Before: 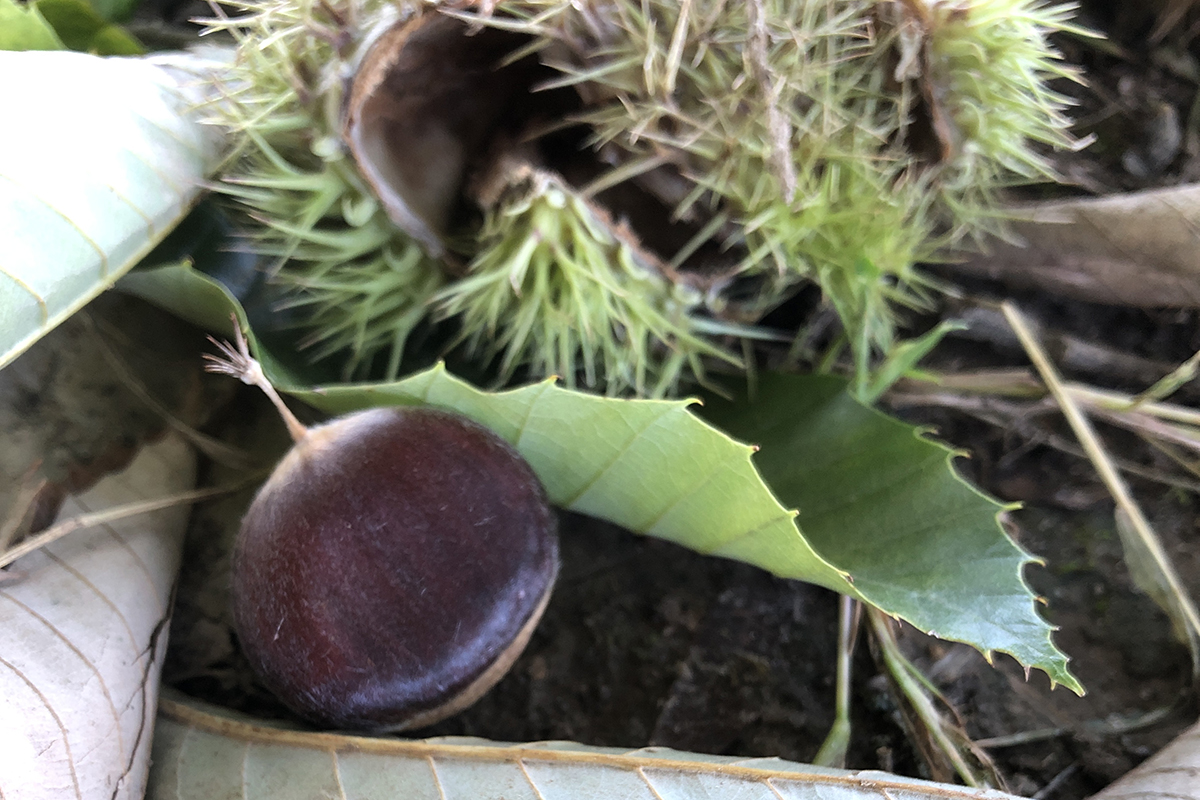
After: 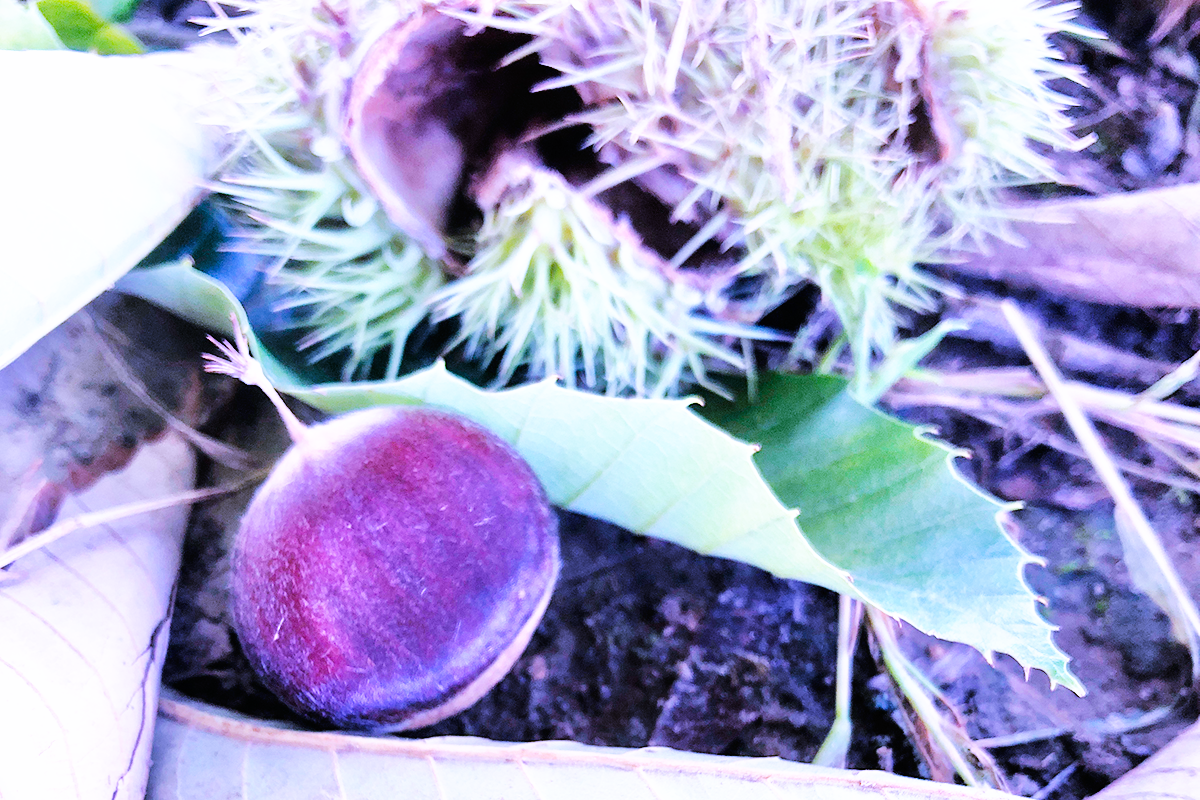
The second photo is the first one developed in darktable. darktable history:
white balance: red 0.98, blue 1.61
vignetting: fall-off start 116.67%, fall-off radius 59.26%, brightness -0.31, saturation -0.056
base curve: curves: ch0 [(0, 0) (0.007, 0.004) (0.027, 0.03) (0.046, 0.07) (0.207, 0.54) (0.442, 0.872) (0.673, 0.972) (1, 1)], preserve colors none
color balance rgb: perceptual saturation grading › global saturation 20%, global vibrance 20%
tone equalizer: -7 EV 0.15 EV, -6 EV 0.6 EV, -5 EV 1.15 EV, -4 EV 1.33 EV, -3 EV 1.15 EV, -2 EV 0.6 EV, -1 EV 0.15 EV, mask exposure compensation -0.5 EV
